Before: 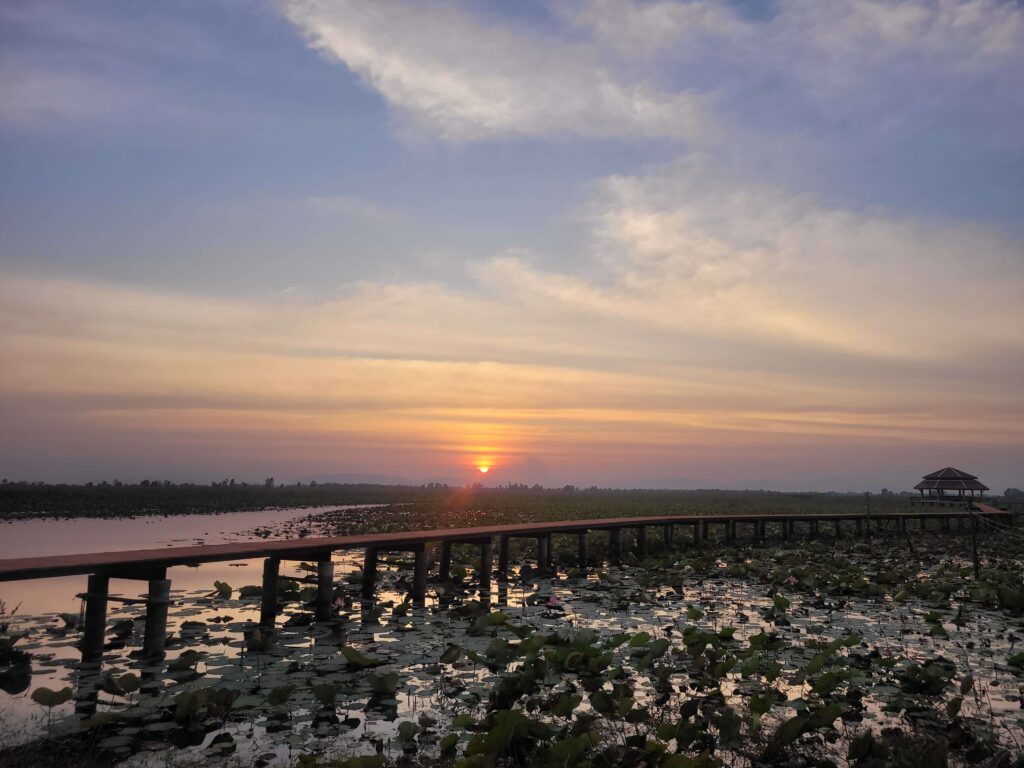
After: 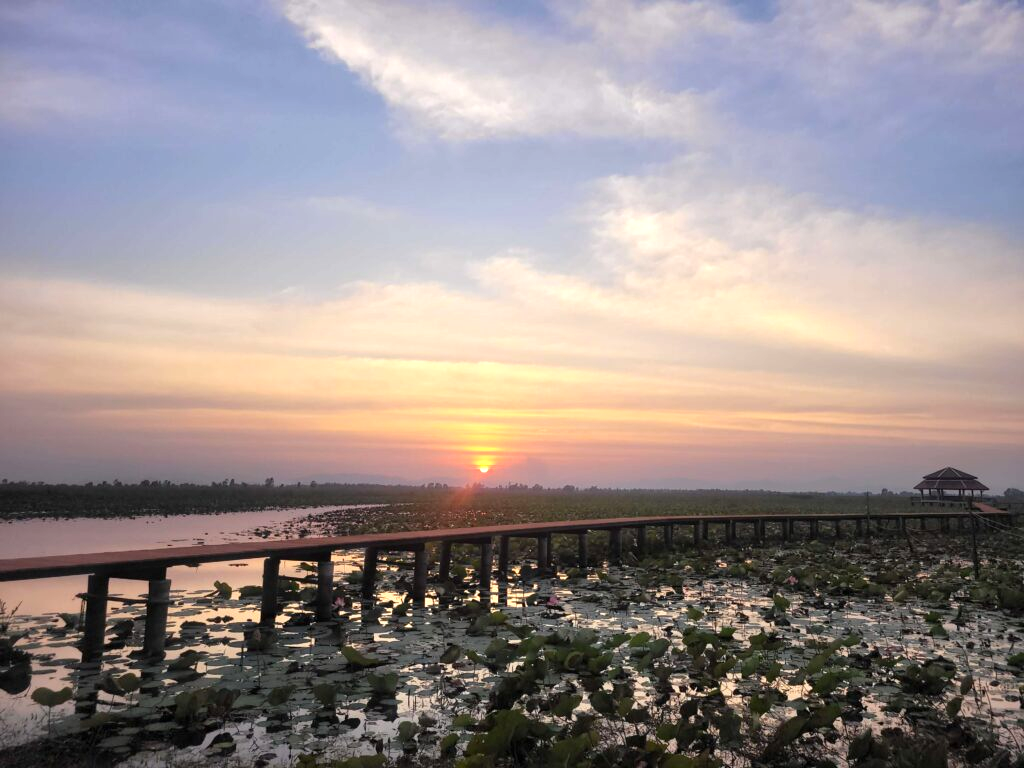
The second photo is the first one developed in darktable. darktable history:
exposure: exposure 0.658 EV, compensate highlight preservation false
